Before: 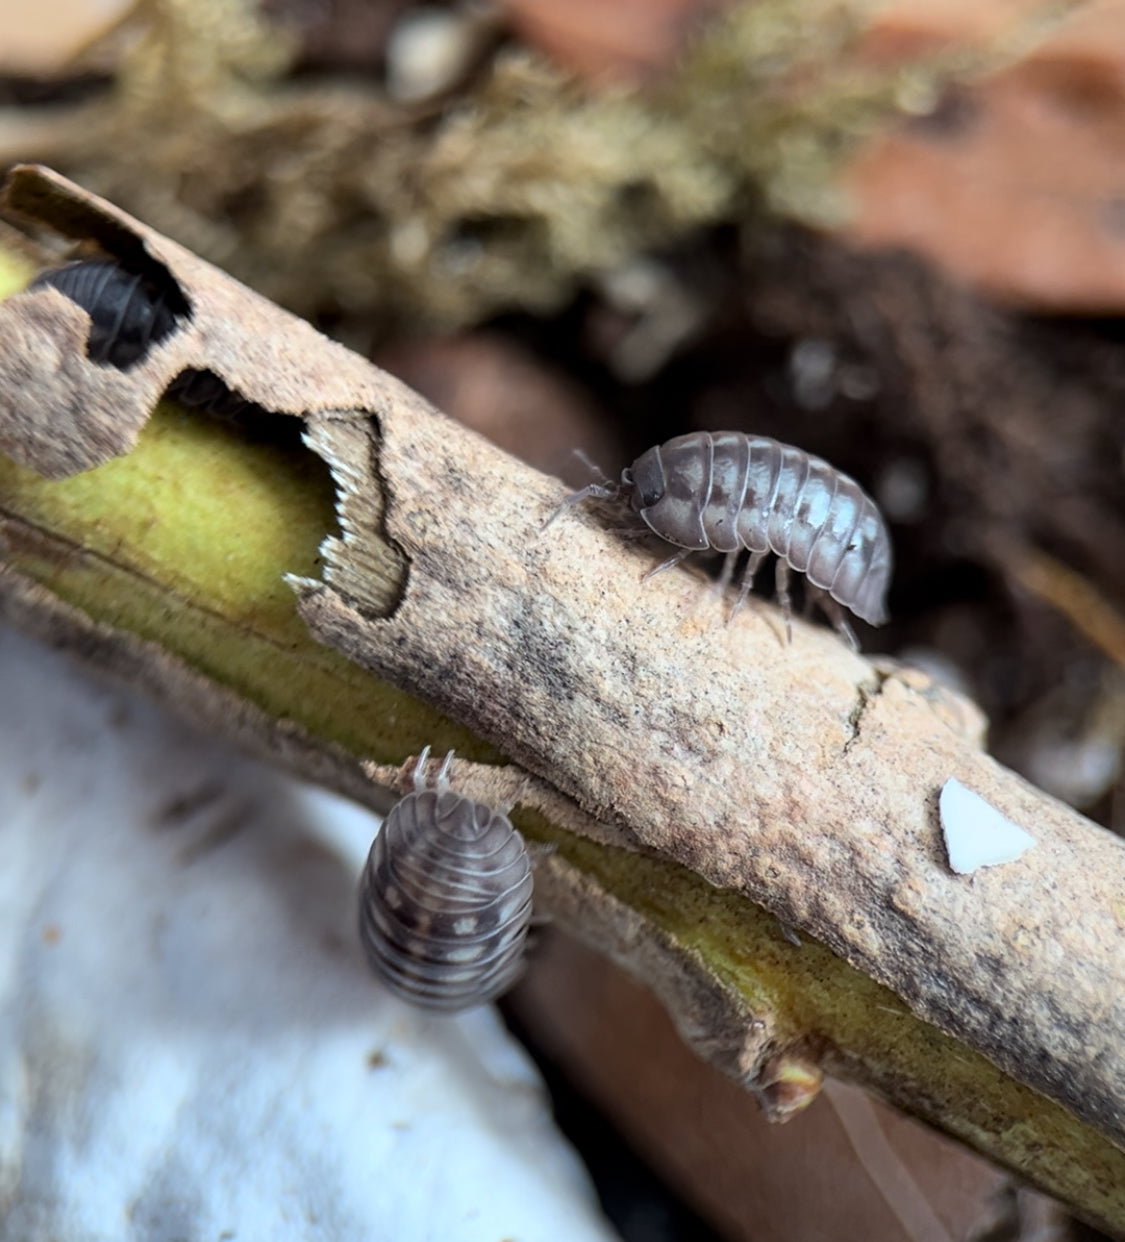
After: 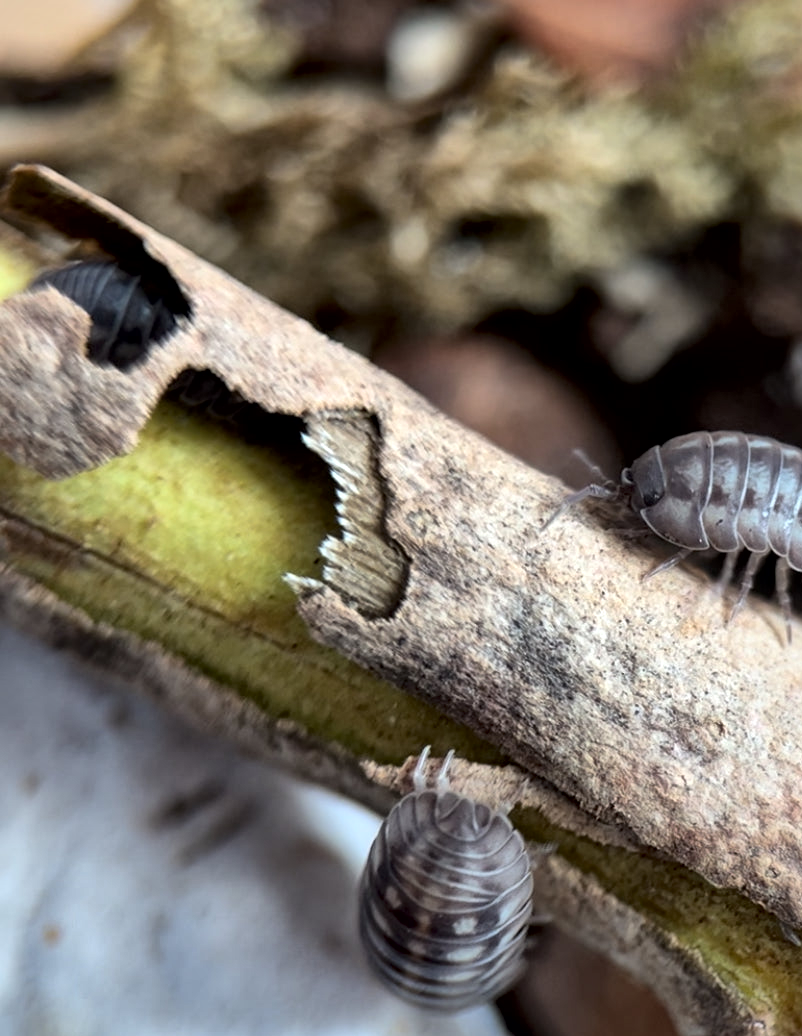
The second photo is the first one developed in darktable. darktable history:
crop: right 28.703%, bottom 16.575%
local contrast: mode bilateral grid, contrast 21, coarseness 51, detail 171%, midtone range 0.2
